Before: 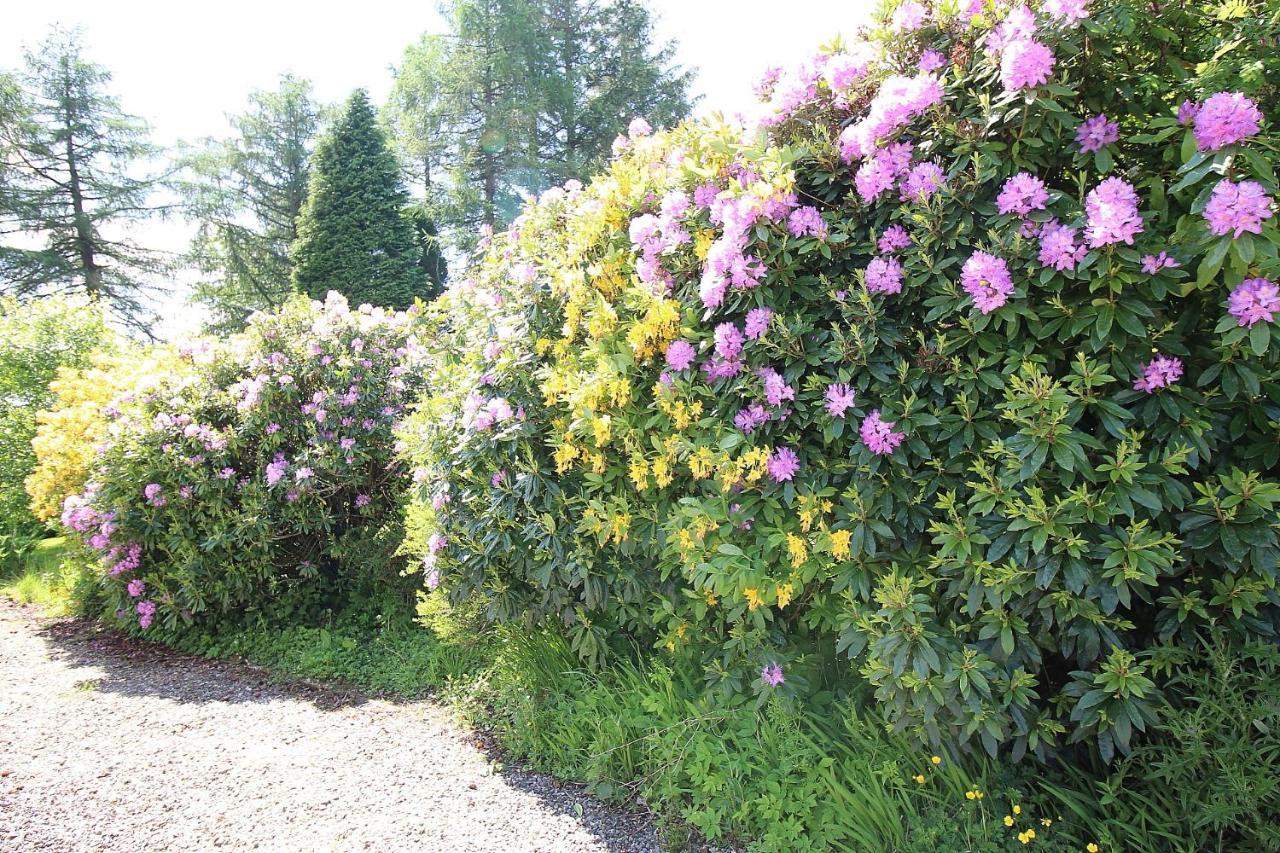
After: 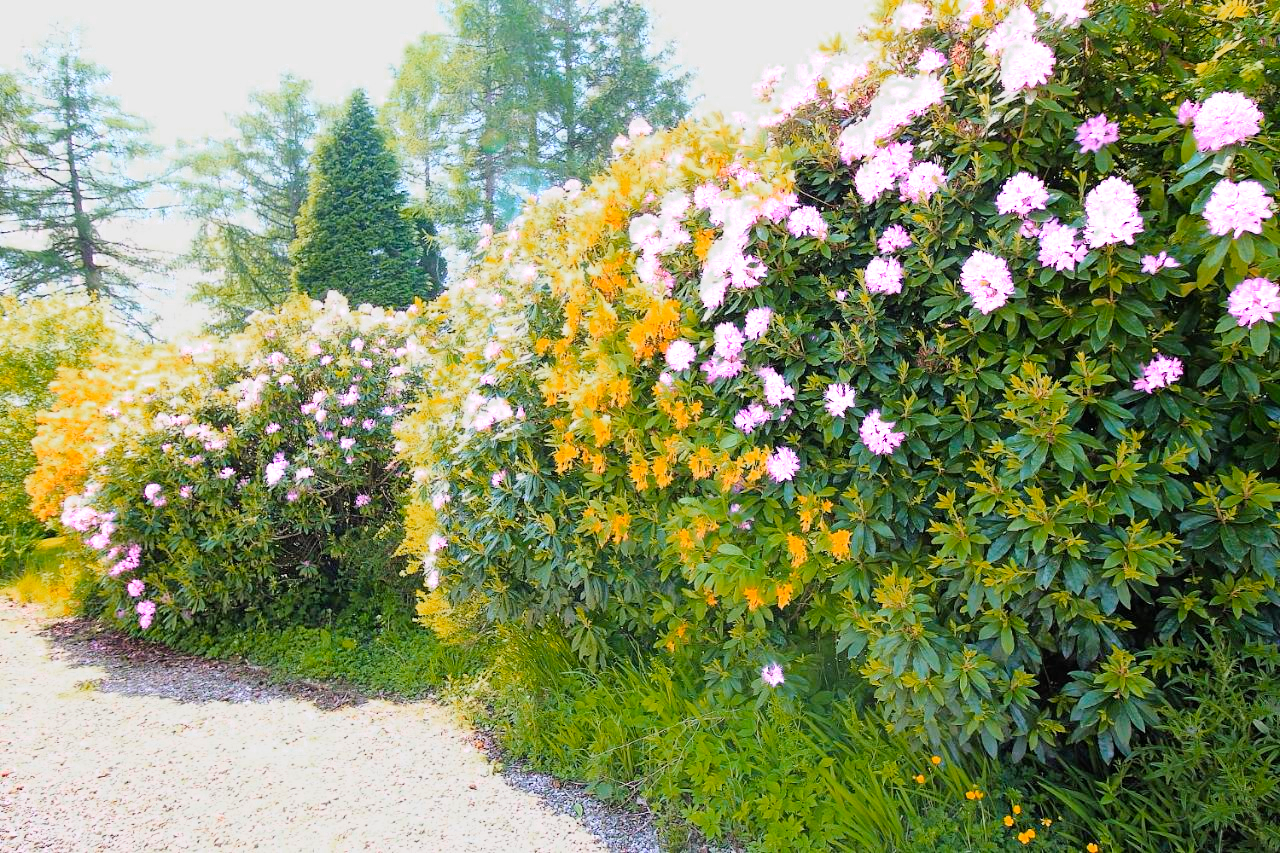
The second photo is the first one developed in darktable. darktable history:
exposure: black level correction 0, exposure 0.7 EV, compensate exposure bias true, compensate highlight preservation false
color zones: curves: ch0 [(0.473, 0.374) (0.742, 0.784)]; ch1 [(0.354, 0.737) (0.742, 0.705)]; ch2 [(0.318, 0.421) (0.758, 0.532)]
filmic rgb: black relative exposure -7.65 EV, white relative exposure 4.56 EV, hardness 3.61, color science v6 (2022)
